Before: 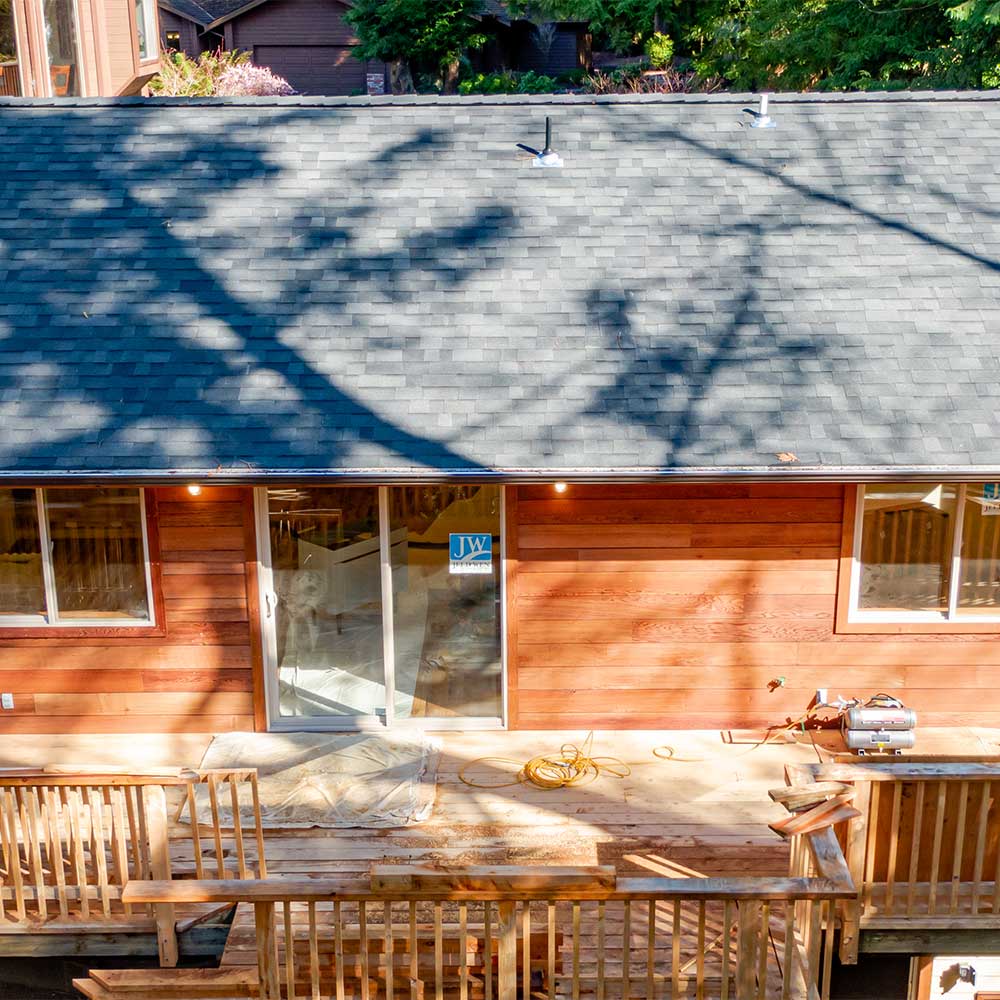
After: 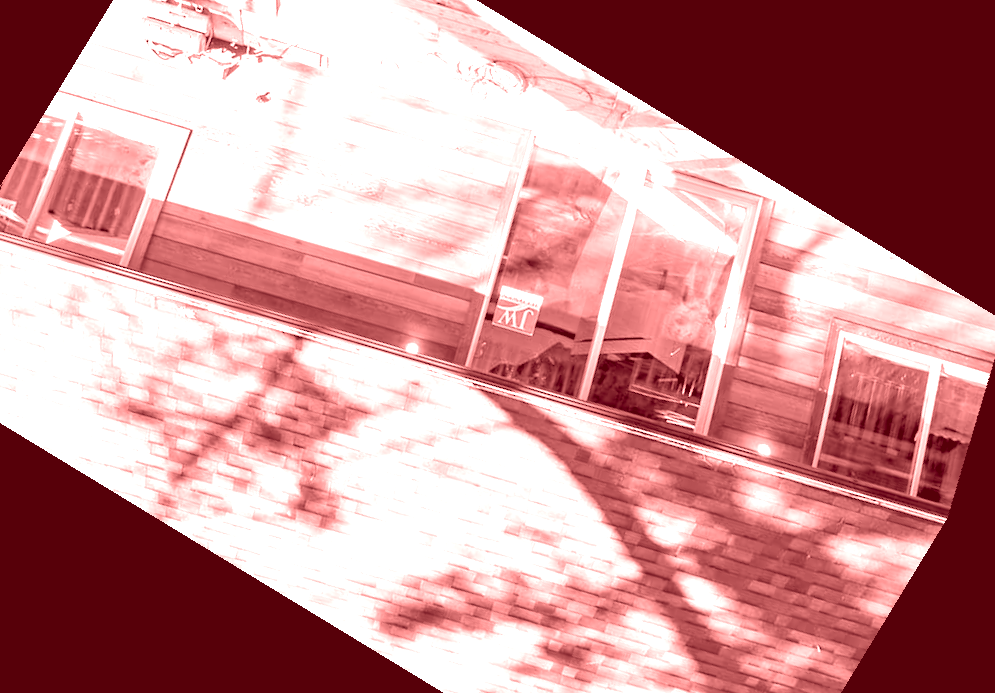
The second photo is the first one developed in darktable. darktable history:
exposure: black level correction 0, exposure 1 EV, compensate exposure bias true, compensate highlight preservation false
shadows and highlights: shadows 25, highlights -25
colorize: saturation 60%, source mix 100%
white balance: red 1, blue 1
rotate and perspective: rotation -14.8°, crop left 0.1, crop right 0.903, crop top 0.25, crop bottom 0.748
color balance: output saturation 120%
crop and rotate: angle 148.68°, left 9.111%, top 15.603%, right 4.588%, bottom 17.041%
levels: levels [0.073, 0.497, 0.972]
